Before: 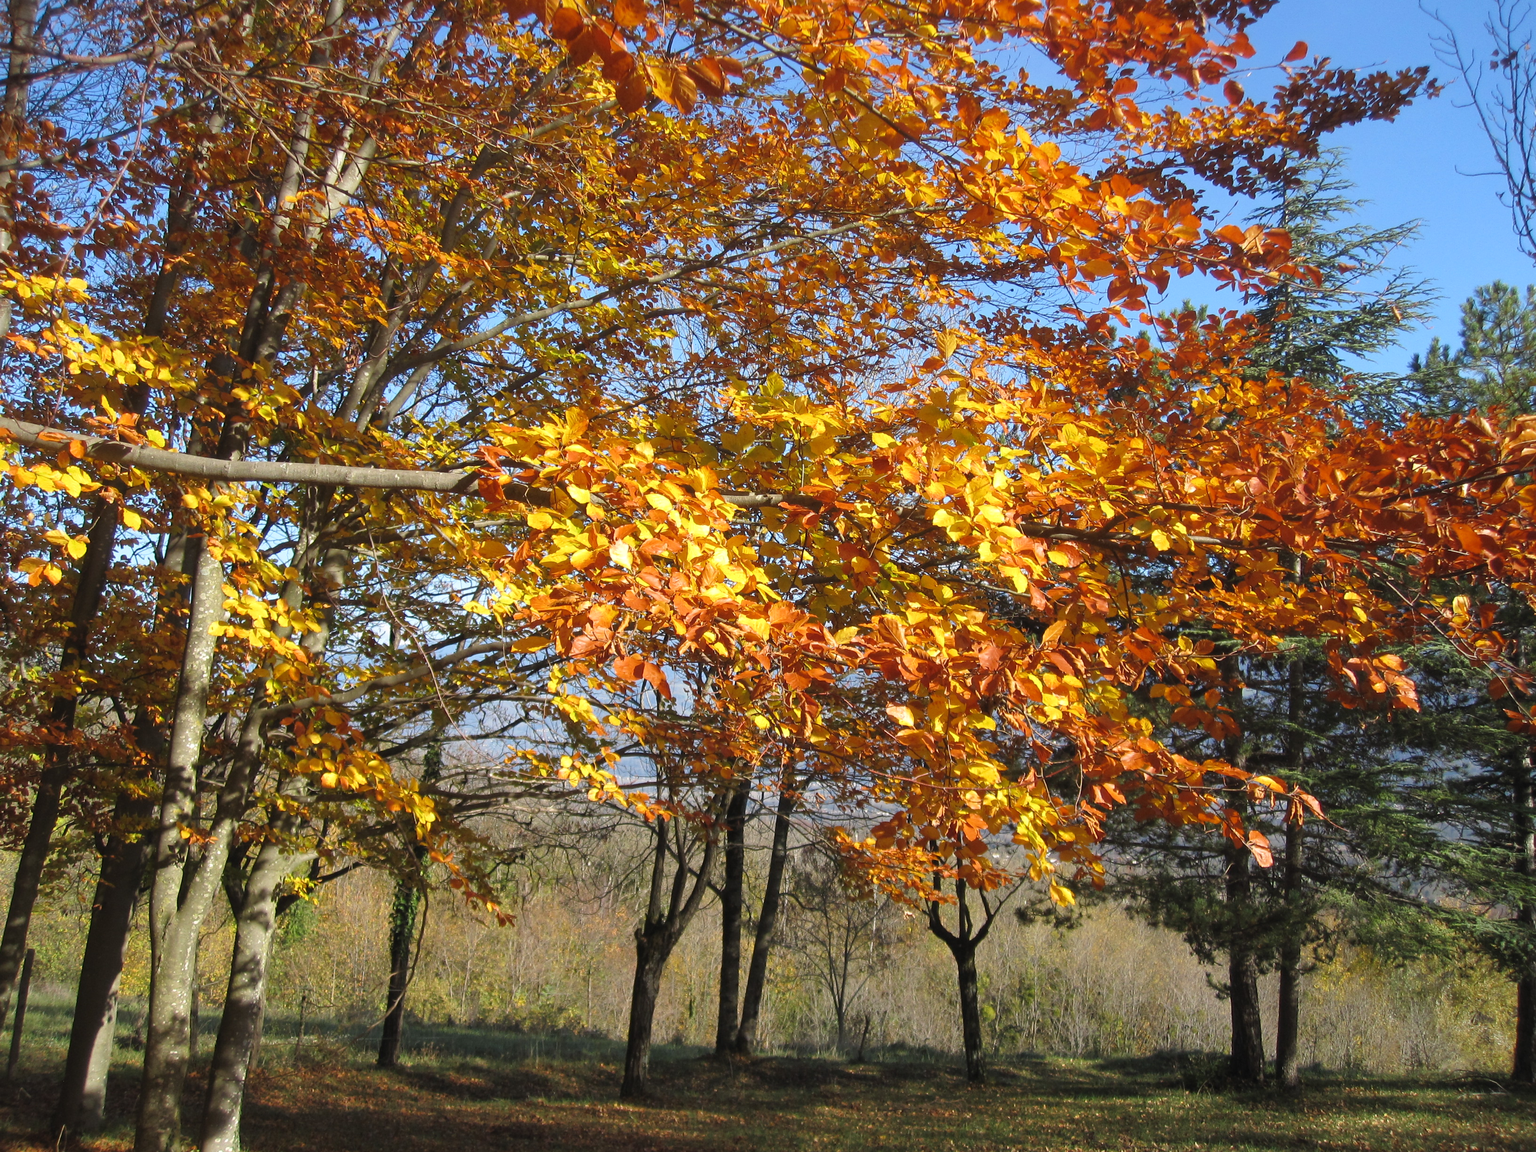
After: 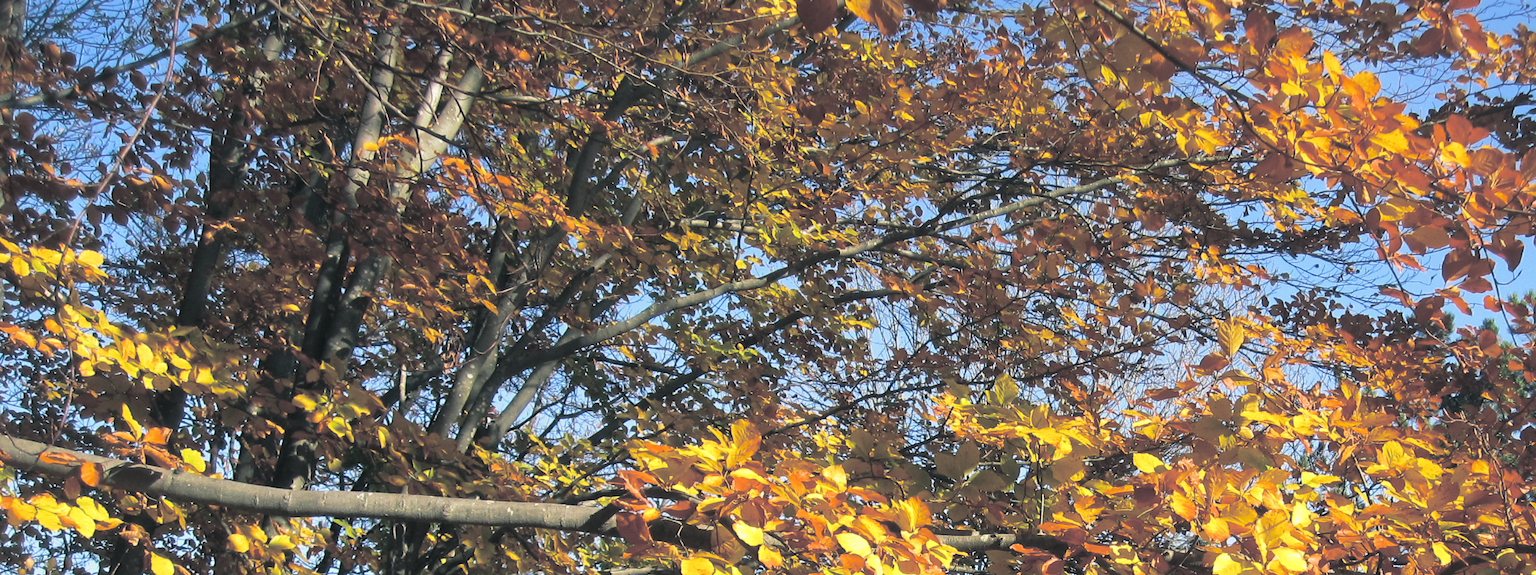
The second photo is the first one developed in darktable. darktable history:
split-toning: shadows › hue 205.2°, shadows › saturation 0.29, highlights › hue 50.4°, highlights › saturation 0.38, balance -49.9
color calibration: illuminant same as pipeline (D50), x 0.346, y 0.359, temperature 5002.42 K
crop: left 0.579%, top 7.627%, right 23.167%, bottom 54.275%
